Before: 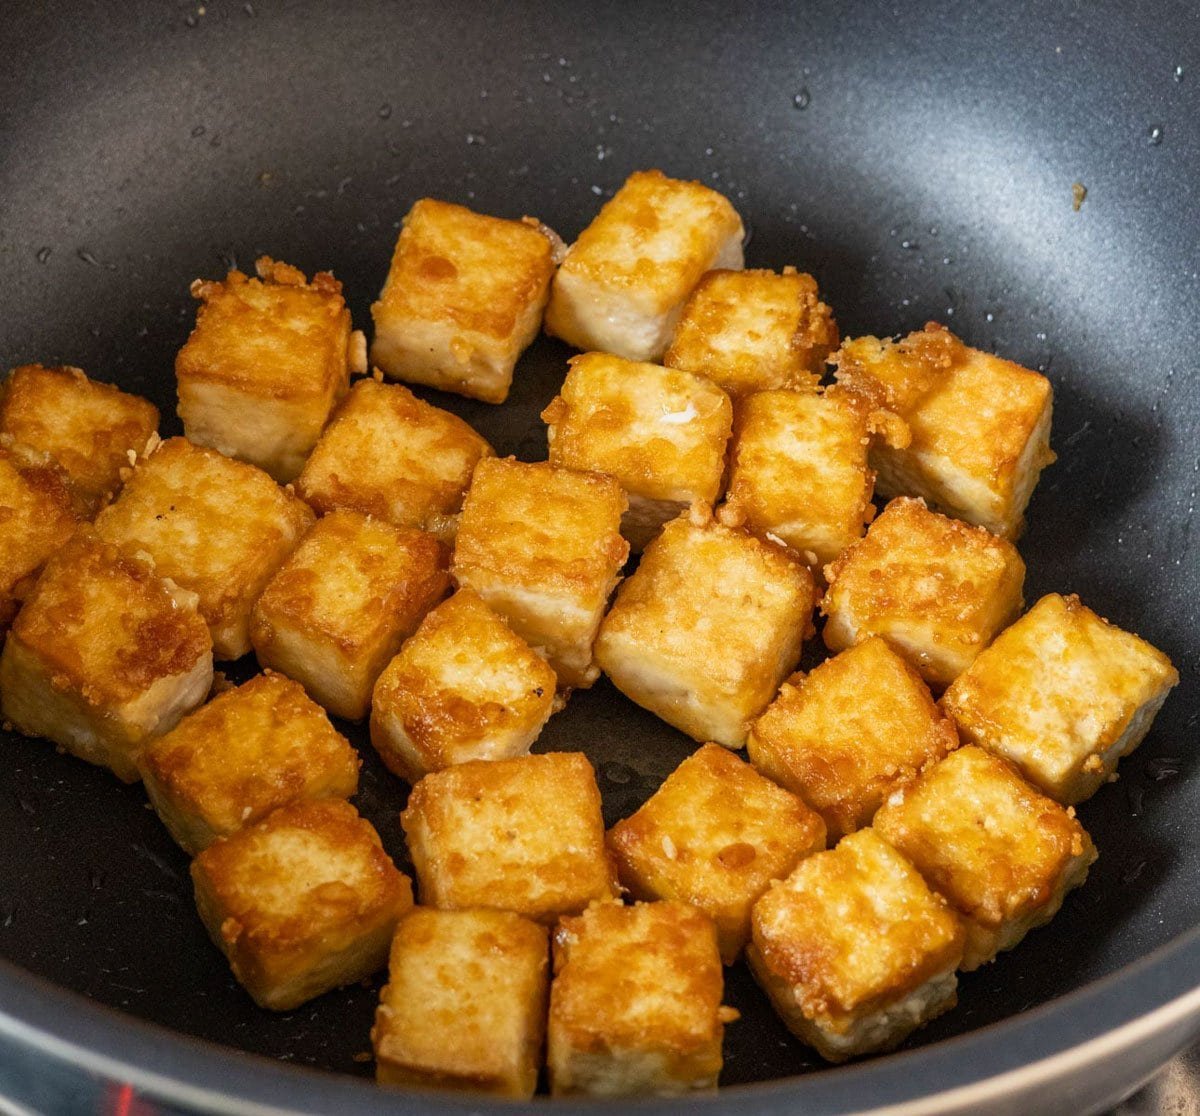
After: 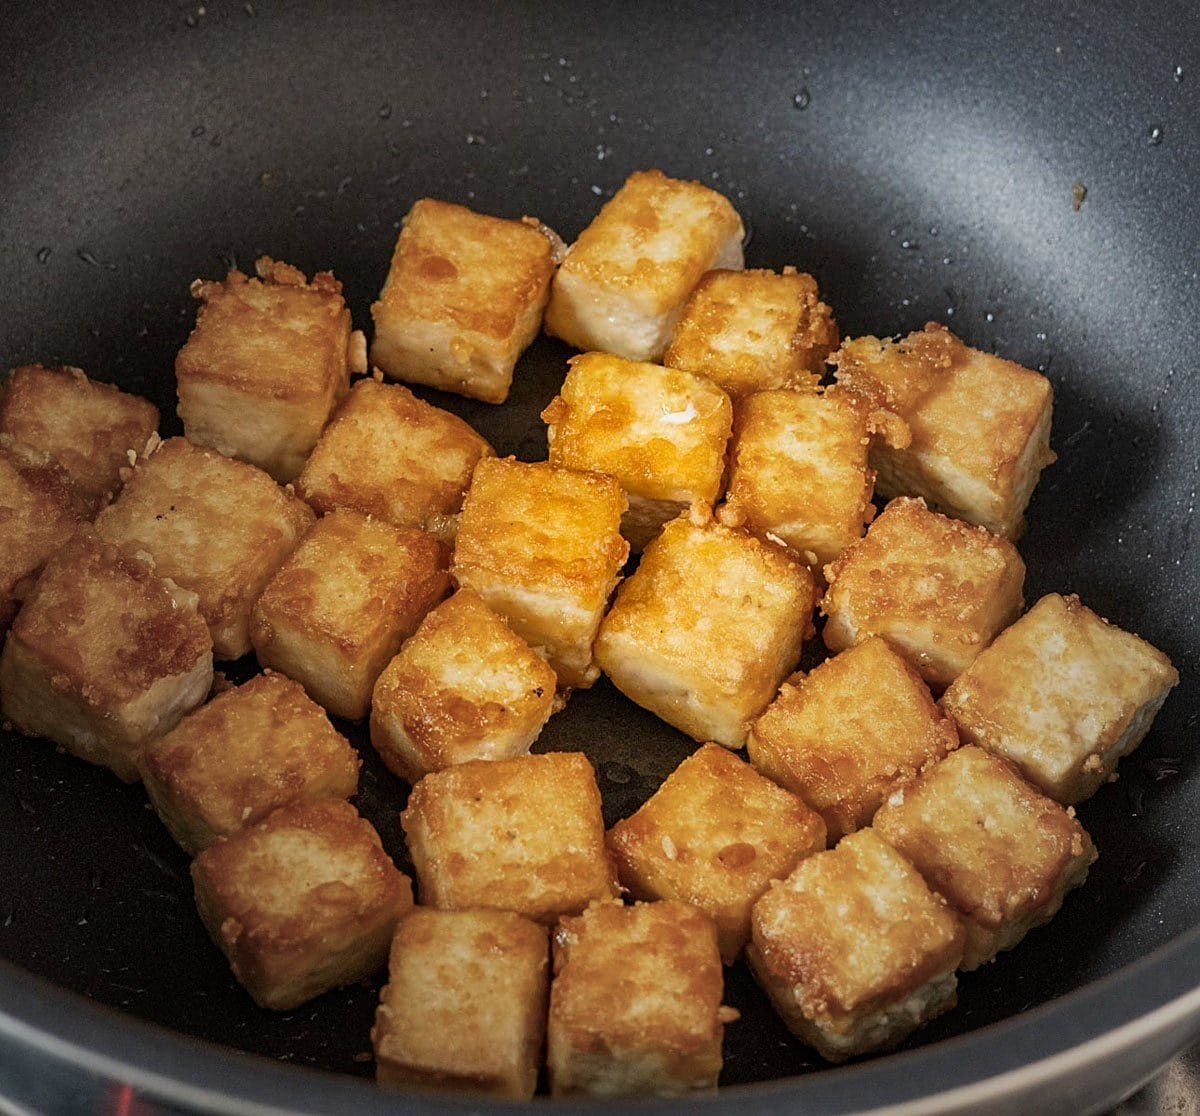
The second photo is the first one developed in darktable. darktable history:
vignetting: fall-off start 16.47%, fall-off radius 99.67%, brightness -0.396, saturation -0.297, center (0.038, -0.085), width/height ratio 0.72
sharpen: amount 0.494
